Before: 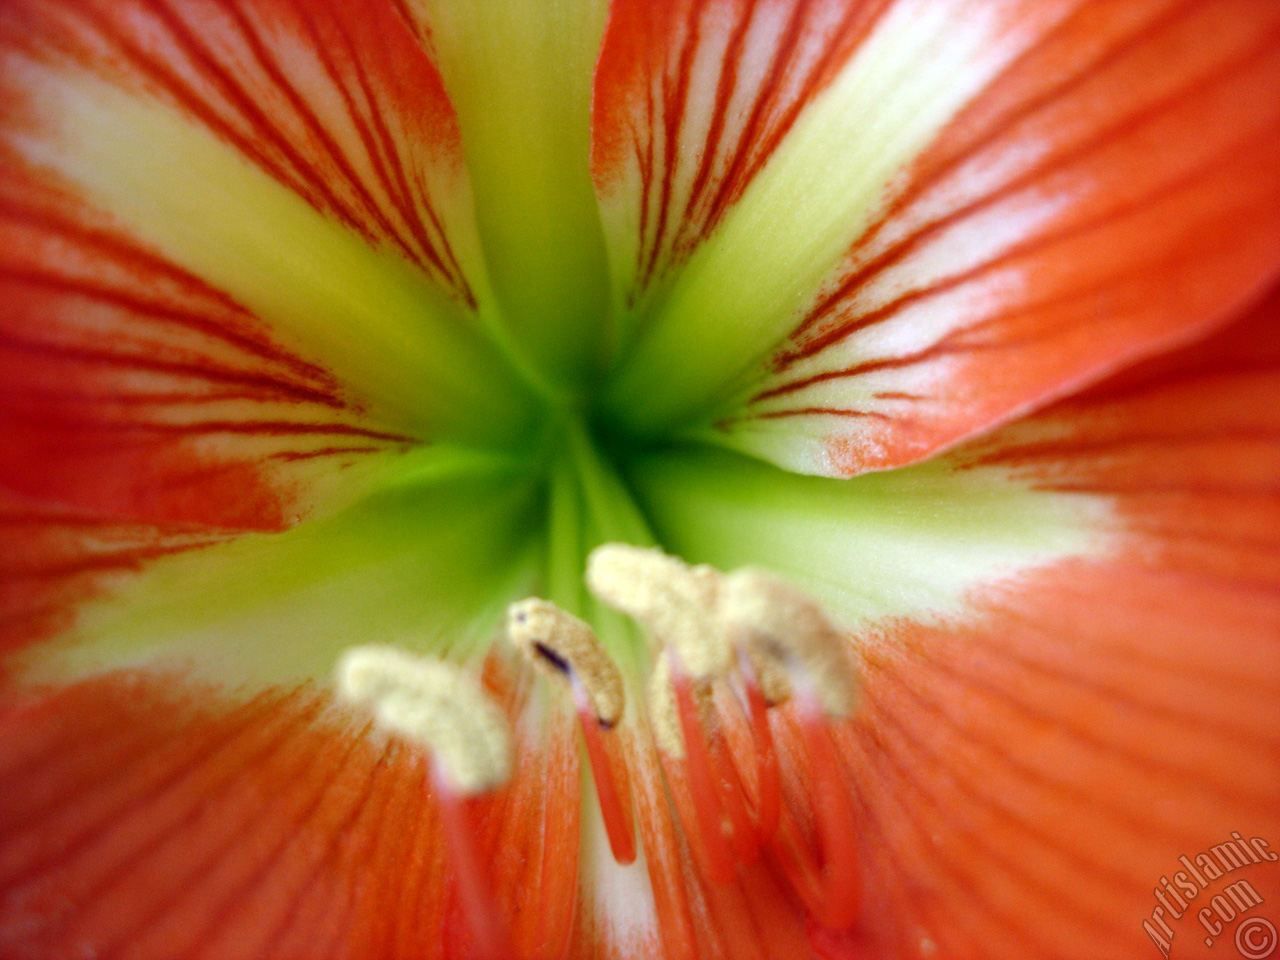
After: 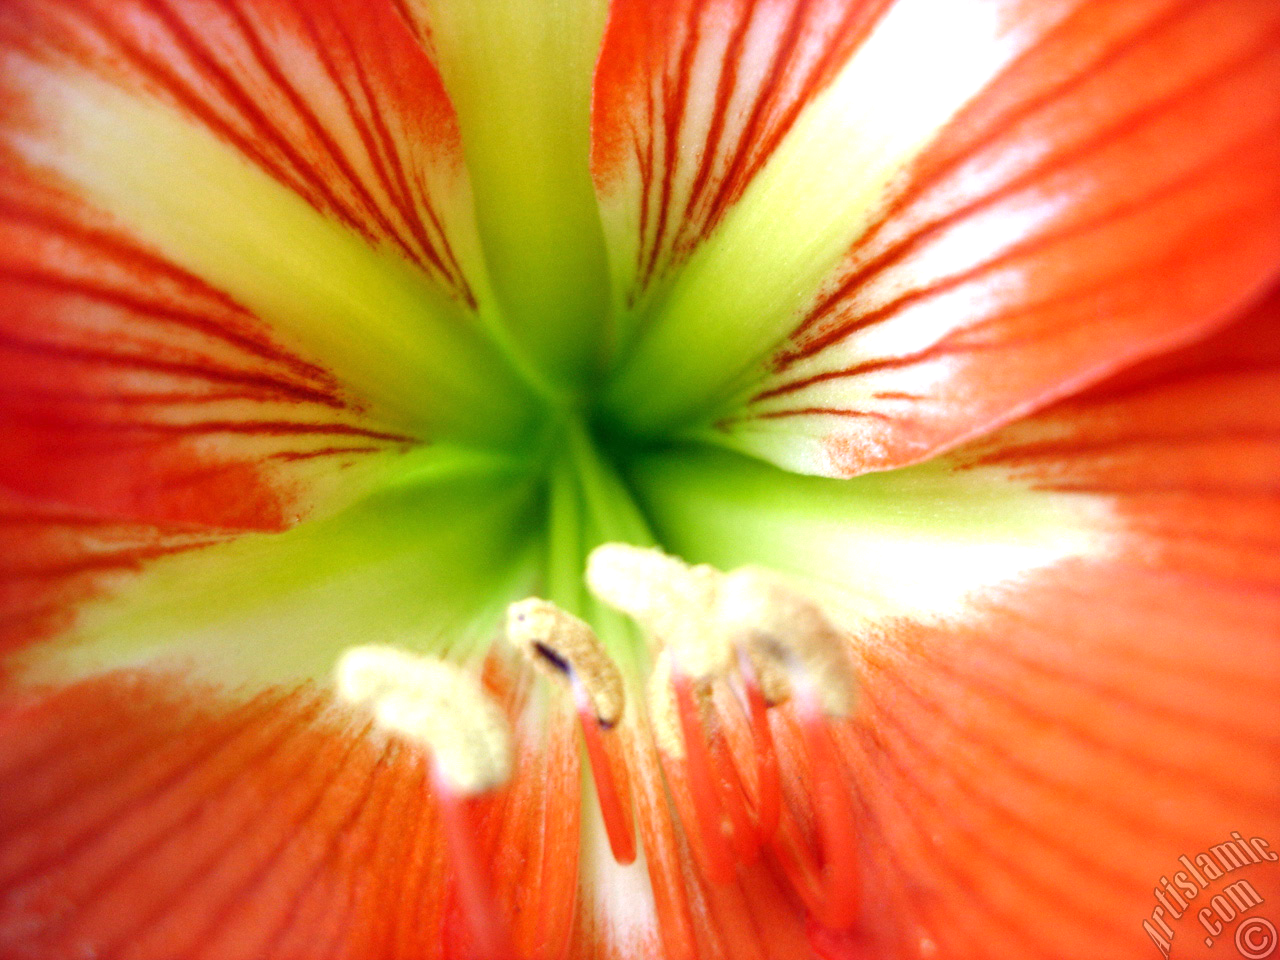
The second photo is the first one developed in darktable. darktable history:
exposure: black level correction 0, exposure 0.703 EV, compensate highlight preservation false
